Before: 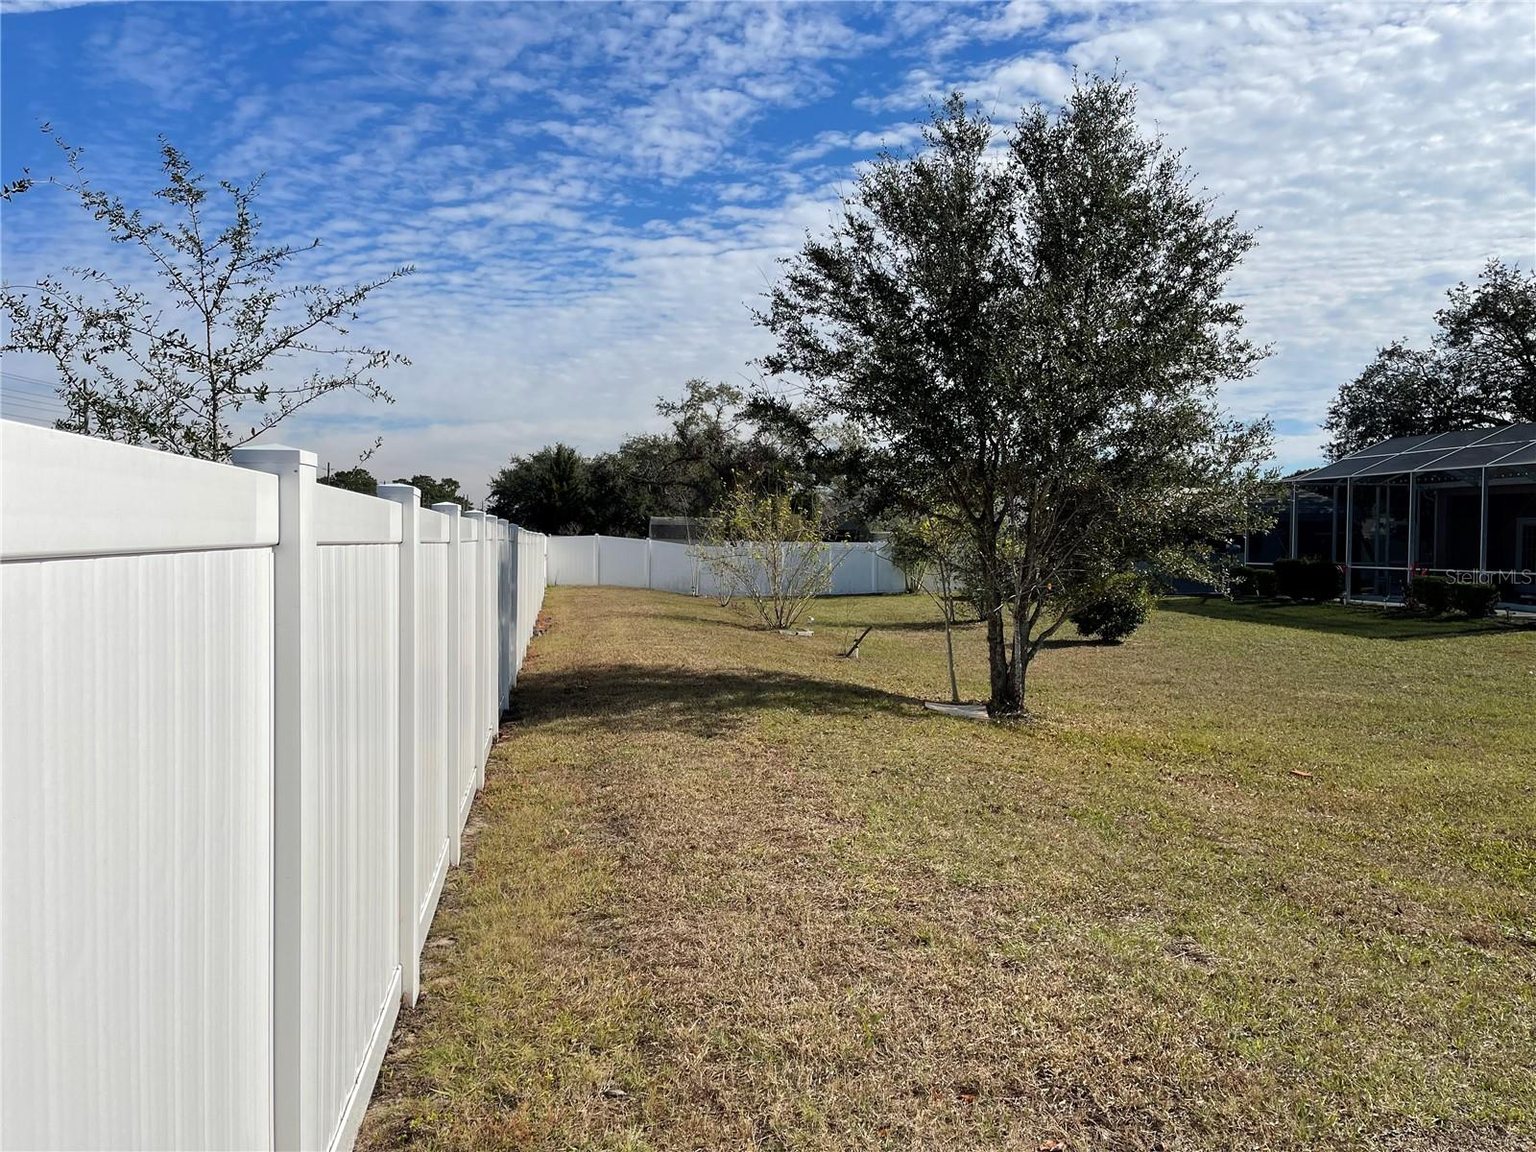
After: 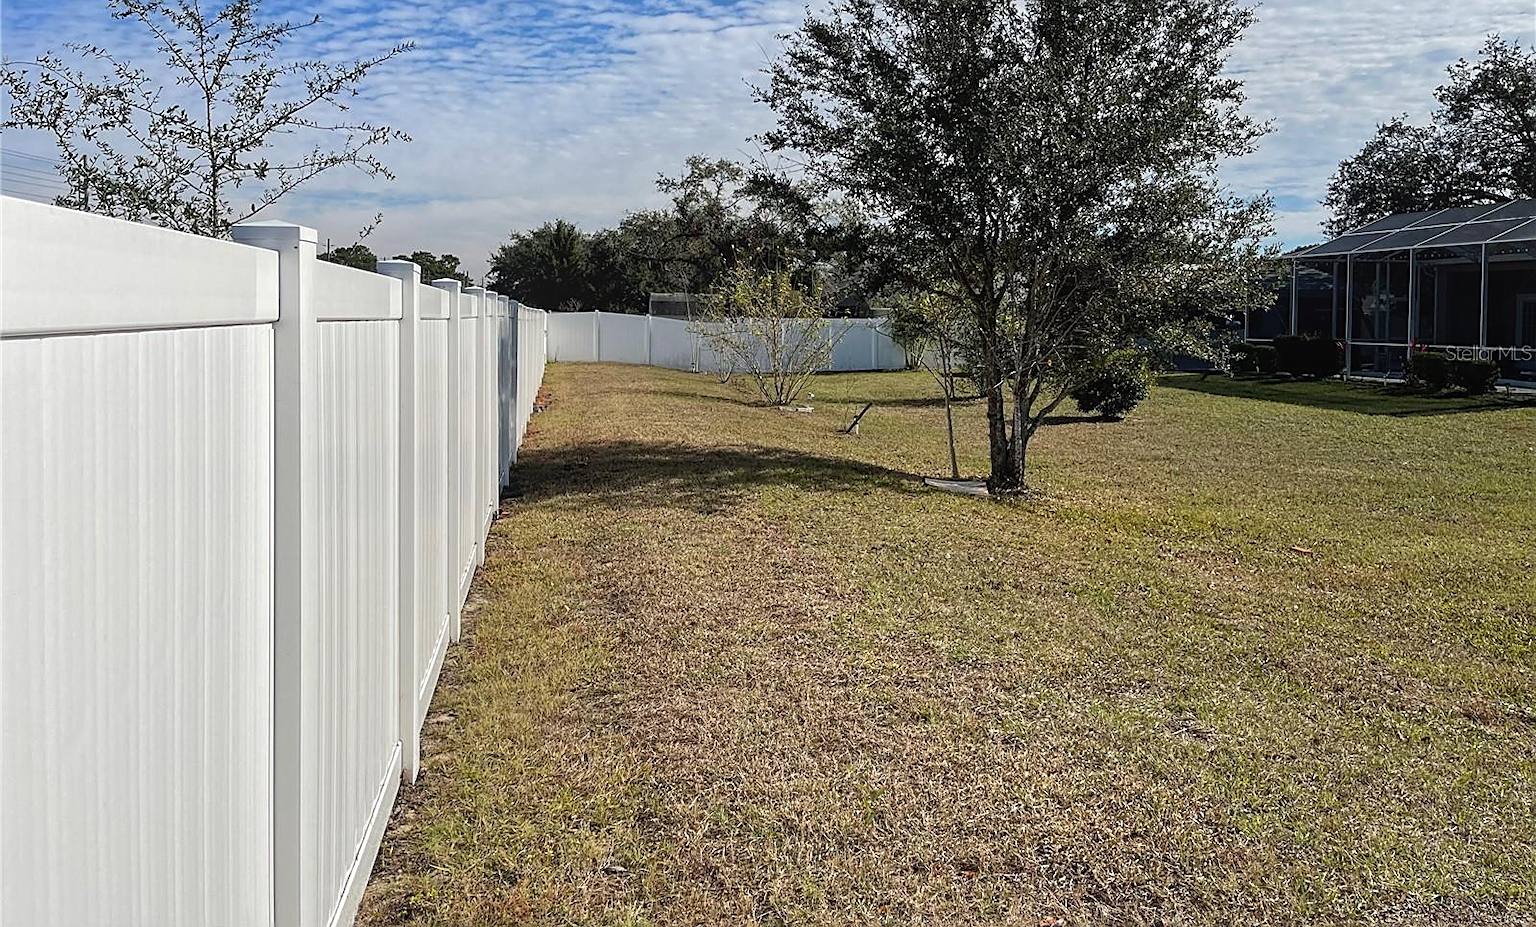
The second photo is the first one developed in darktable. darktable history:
crop and rotate: top 19.431%
local contrast: detail 110%
sharpen: on, module defaults
tone equalizer: on, module defaults
